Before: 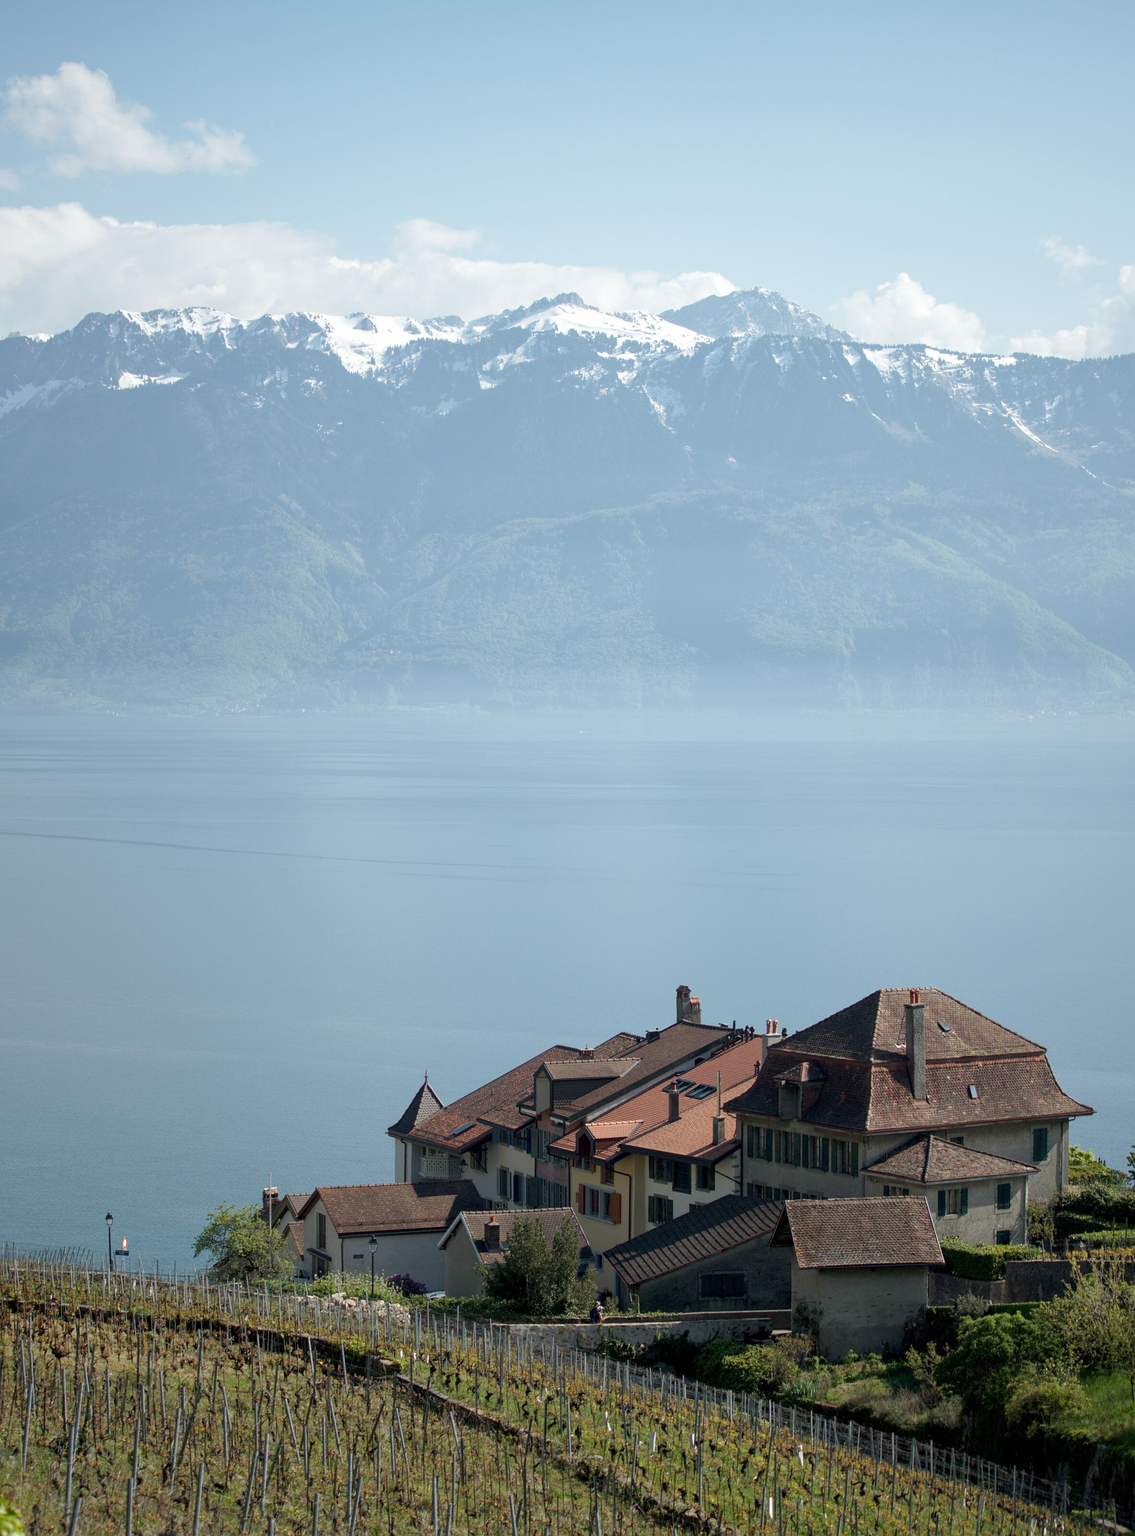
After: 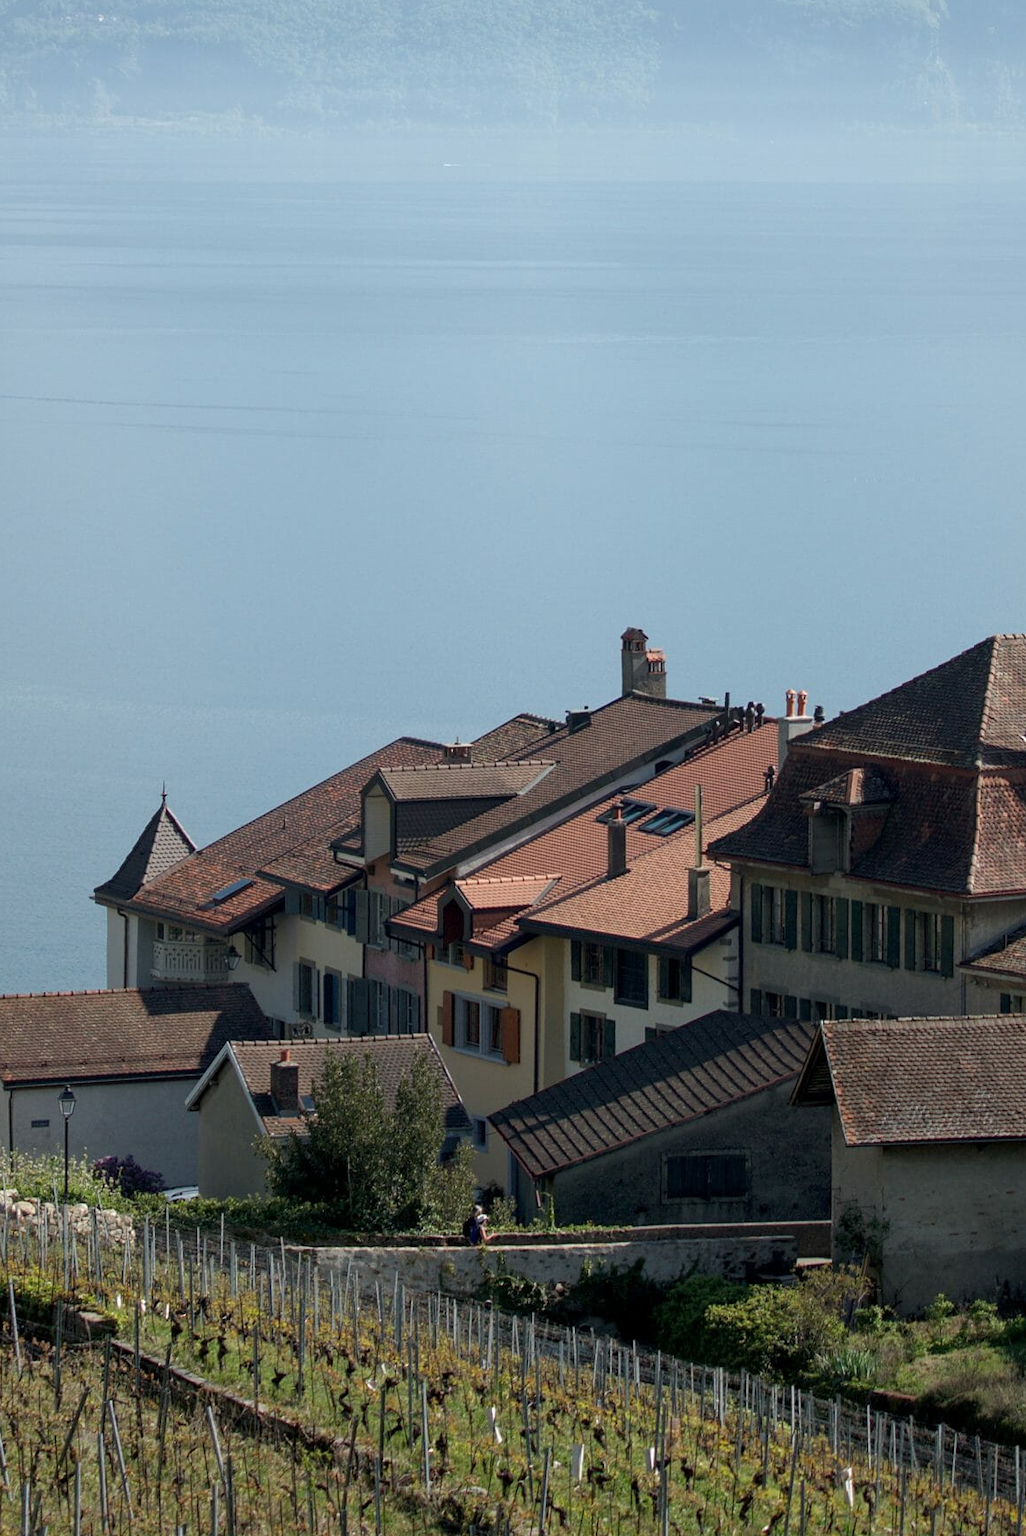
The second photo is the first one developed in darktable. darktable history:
crop: left 29.672%, top 41.786%, right 20.851%, bottom 3.487%
color balance rgb: linear chroma grading › global chroma 1.5%, linear chroma grading › mid-tones -1%, perceptual saturation grading › global saturation -3%, perceptual saturation grading › shadows -2%
